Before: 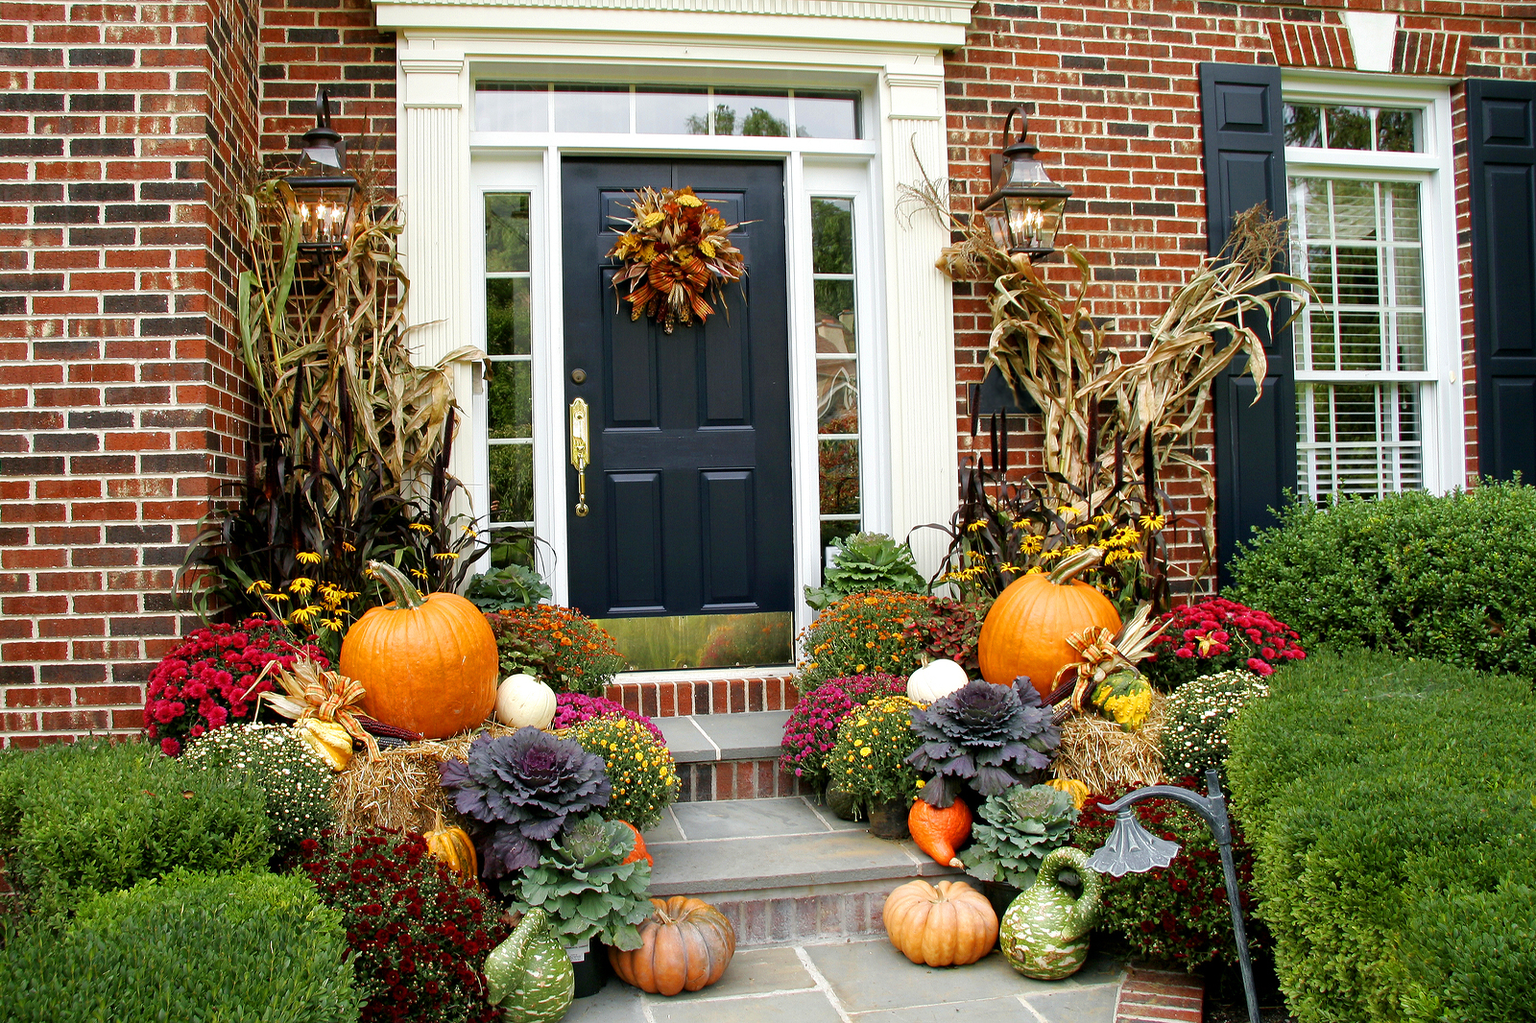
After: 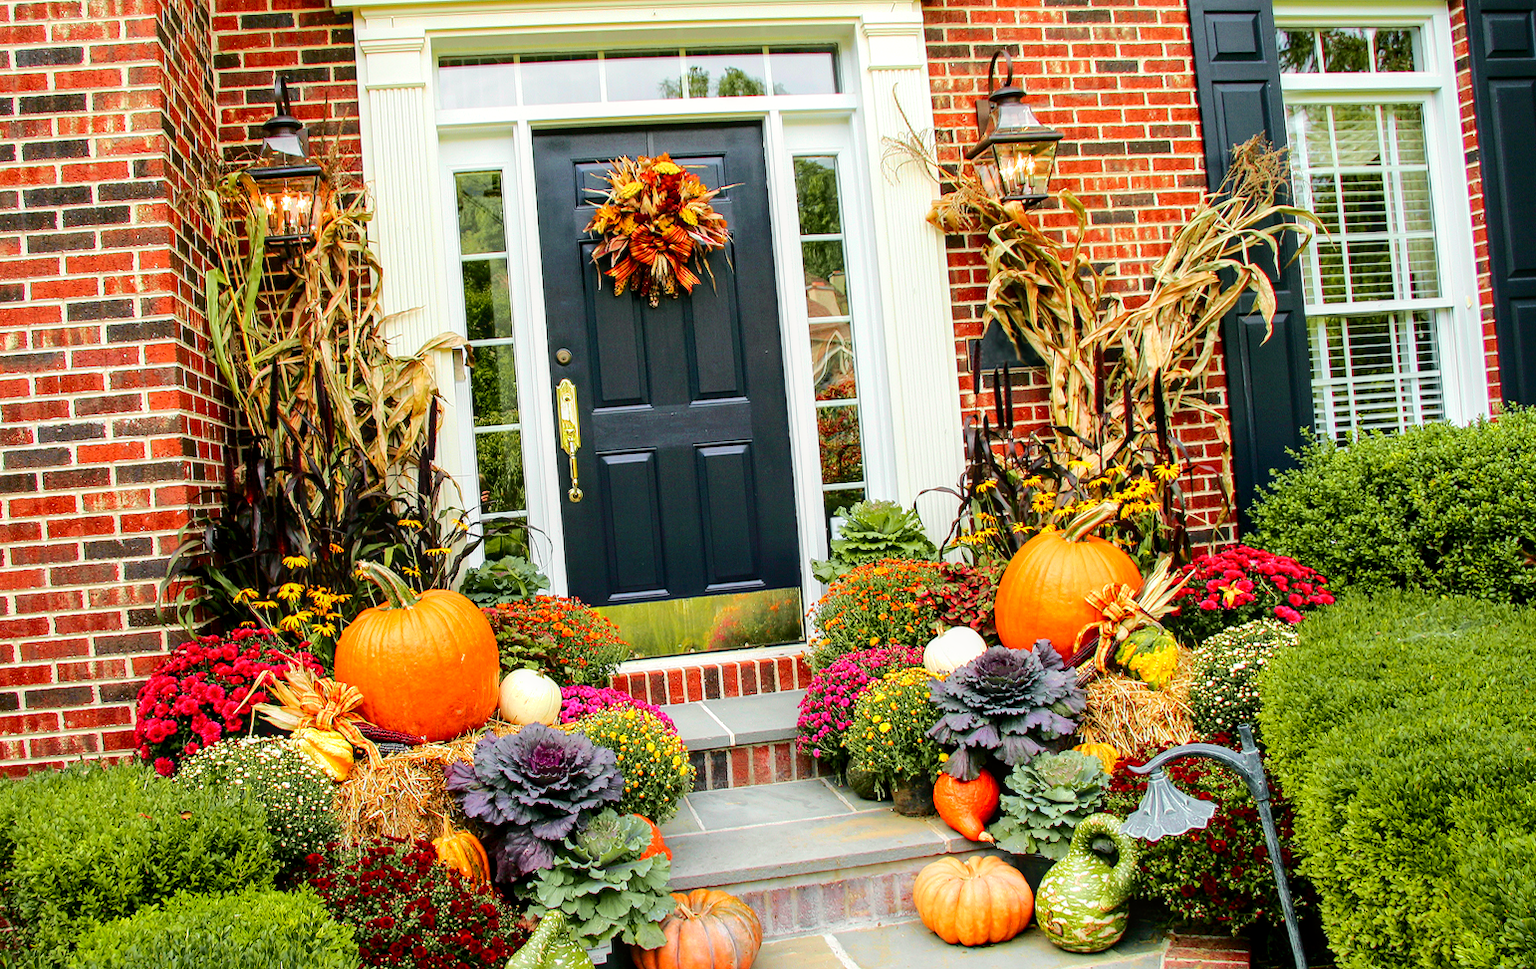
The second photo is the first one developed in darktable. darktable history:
local contrast: on, module defaults
rotate and perspective: rotation -3.52°, crop left 0.036, crop right 0.964, crop top 0.081, crop bottom 0.919
tone curve: curves: ch0 [(0, 0) (0.131, 0.135) (0.288, 0.372) (0.451, 0.608) (0.612, 0.739) (0.736, 0.832) (1, 1)]; ch1 [(0, 0) (0.392, 0.398) (0.487, 0.471) (0.496, 0.493) (0.519, 0.531) (0.557, 0.591) (0.581, 0.639) (0.622, 0.711) (1, 1)]; ch2 [(0, 0) (0.388, 0.344) (0.438, 0.425) (0.476, 0.482) (0.502, 0.508) (0.524, 0.531) (0.538, 0.58) (0.58, 0.621) (0.613, 0.679) (0.655, 0.738) (1, 1)], color space Lab, independent channels, preserve colors none
